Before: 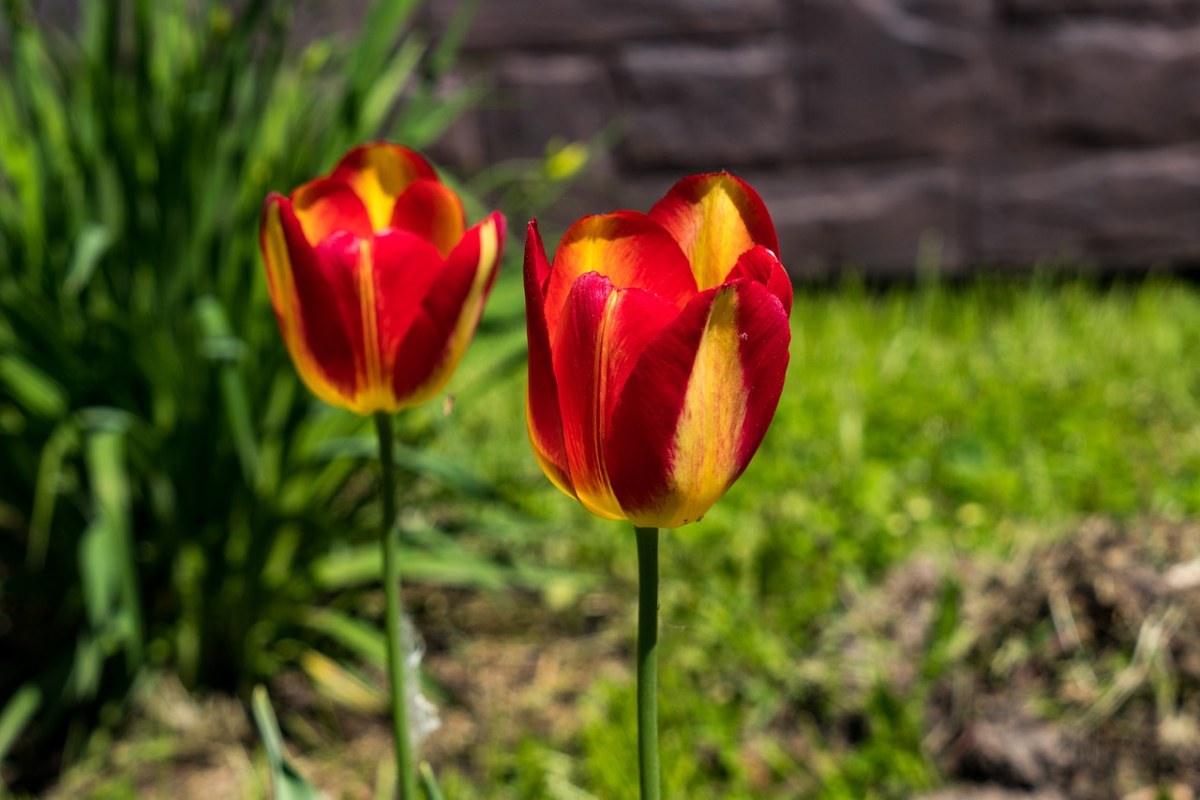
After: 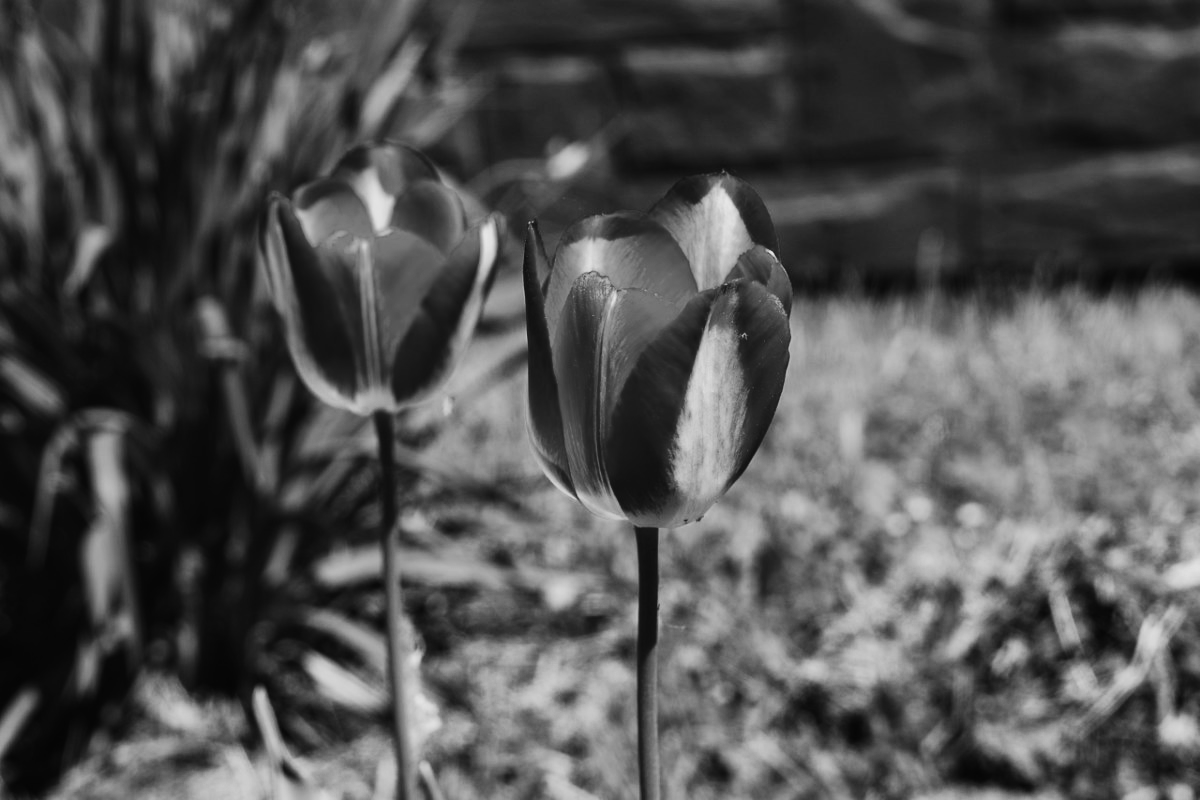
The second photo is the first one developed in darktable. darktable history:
color zones: curves: ch0 [(0, 0.5) (0.125, 0.4) (0.25, 0.5) (0.375, 0.4) (0.5, 0.4) (0.625, 0.35) (0.75, 0.35) (0.875, 0.5)]; ch1 [(0, 0.35) (0.125, 0.45) (0.25, 0.35) (0.375, 0.35) (0.5, 0.35) (0.625, 0.35) (0.75, 0.45) (0.875, 0.35)]; ch2 [(0, 0.6) (0.125, 0.5) (0.25, 0.5) (0.375, 0.6) (0.5, 0.6) (0.625, 0.5) (0.75, 0.5) (0.875, 0.5)]
monochrome: on, module defaults
rgb curve: curves: ch0 [(0, 0) (0.21, 0.15) (0.24, 0.21) (0.5, 0.75) (0.75, 0.96) (0.89, 0.99) (1, 1)]; ch1 [(0, 0.02) (0.21, 0.13) (0.25, 0.2) (0.5, 0.67) (0.75, 0.9) (0.89, 0.97) (1, 1)]; ch2 [(0, 0.02) (0.21, 0.13) (0.25, 0.2) (0.5, 0.67) (0.75, 0.9) (0.89, 0.97) (1, 1)], compensate middle gray true | blend: blend mode normal, opacity 50%; mask: uniform (no mask)
color balance rgb: shadows lift › luminance -10%, shadows lift › chroma 1%, shadows lift › hue 113°, power › luminance -15%, highlights gain › chroma 0.2%, highlights gain › hue 333°, global offset › luminance 0.5%, perceptual saturation grading › global saturation 20%, perceptual saturation grading › highlights -50%, perceptual saturation grading › shadows 25%, contrast -10%
